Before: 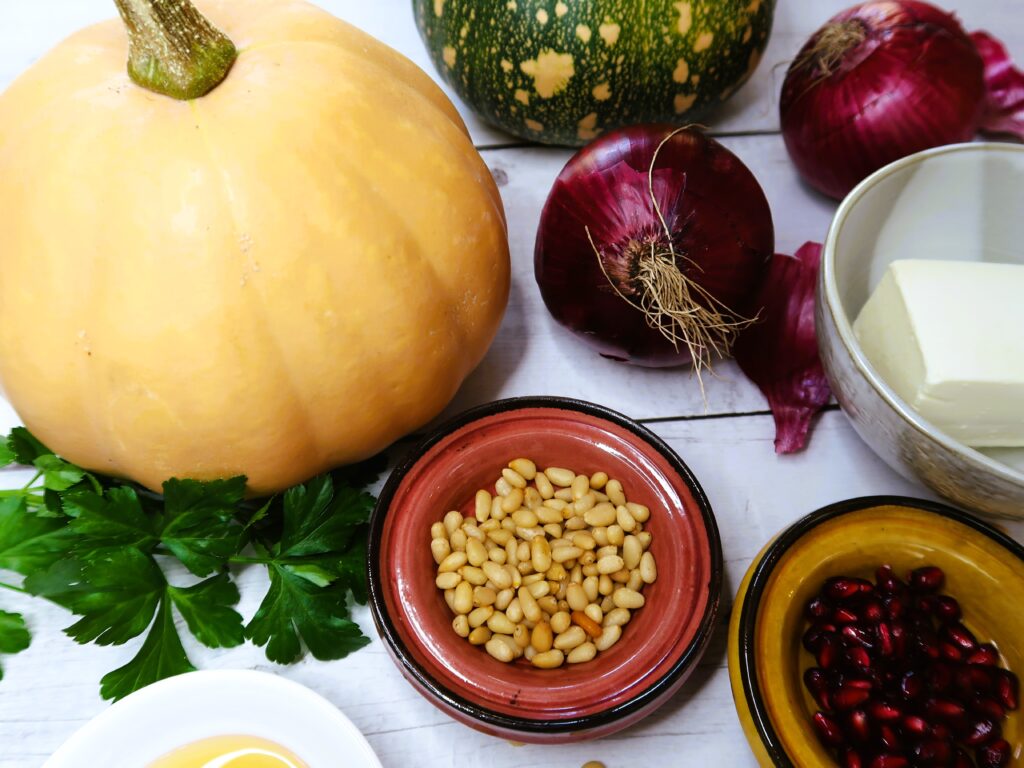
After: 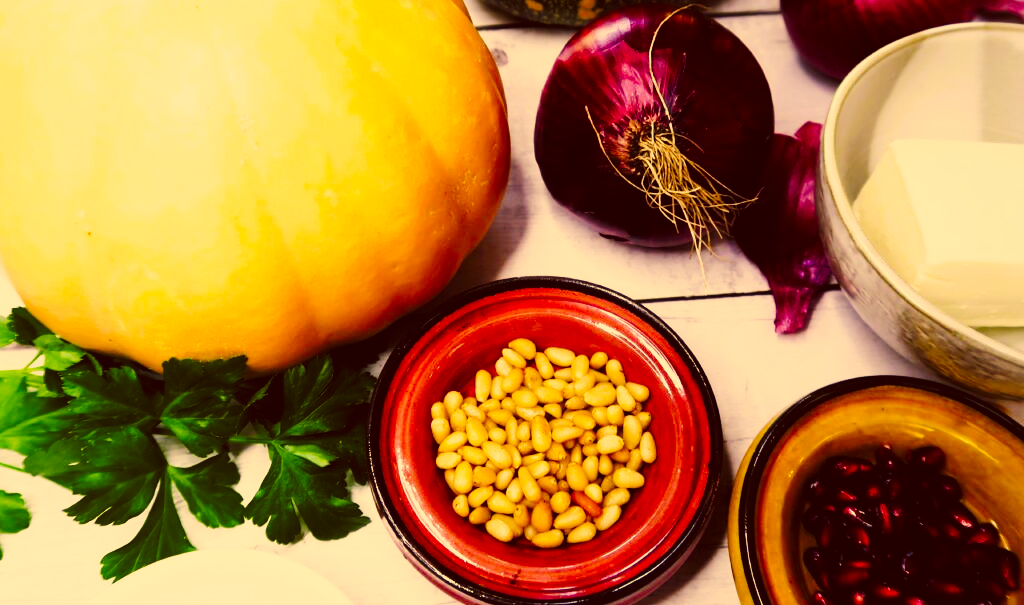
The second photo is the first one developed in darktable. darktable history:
color correction: highlights a* 9.8, highlights b* 38.91, shadows a* 14.24, shadows b* 3.08
tone curve: curves: ch0 [(0.003, 0.023) (0.071, 0.052) (0.236, 0.197) (0.466, 0.557) (0.625, 0.761) (0.783, 0.9) (0.994, 0.968)]; ch1 [(0, 0) (0.262, 0.227) (0.417, 0.386) (0.469, 0.467) (0.502, 0.498) (0.528, 0.53) (0.573, 0.579) (0.605, 0.621) (0.644, 0.671) (0.686, 0.728) (0.994, 0.987)]; ch2 [(0, 0) (0.262, 0.188) (0.385, 0.353) (0.427, 0.424) (0.495, 0.493) (0.515, 0.54) (0.547, 0.561) (0.589, 0.613) (0.644, 0.748) (1, 1)], preserve colors none
crop and rotate: top 15.745%, bottom 5.466%
